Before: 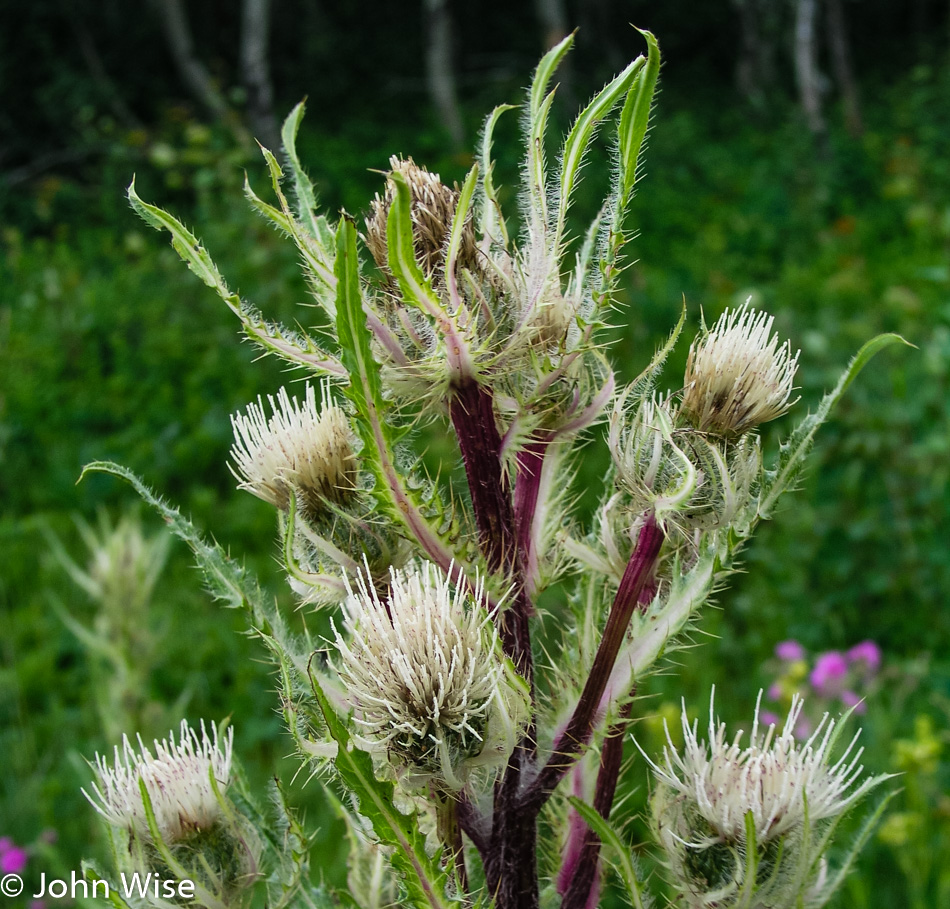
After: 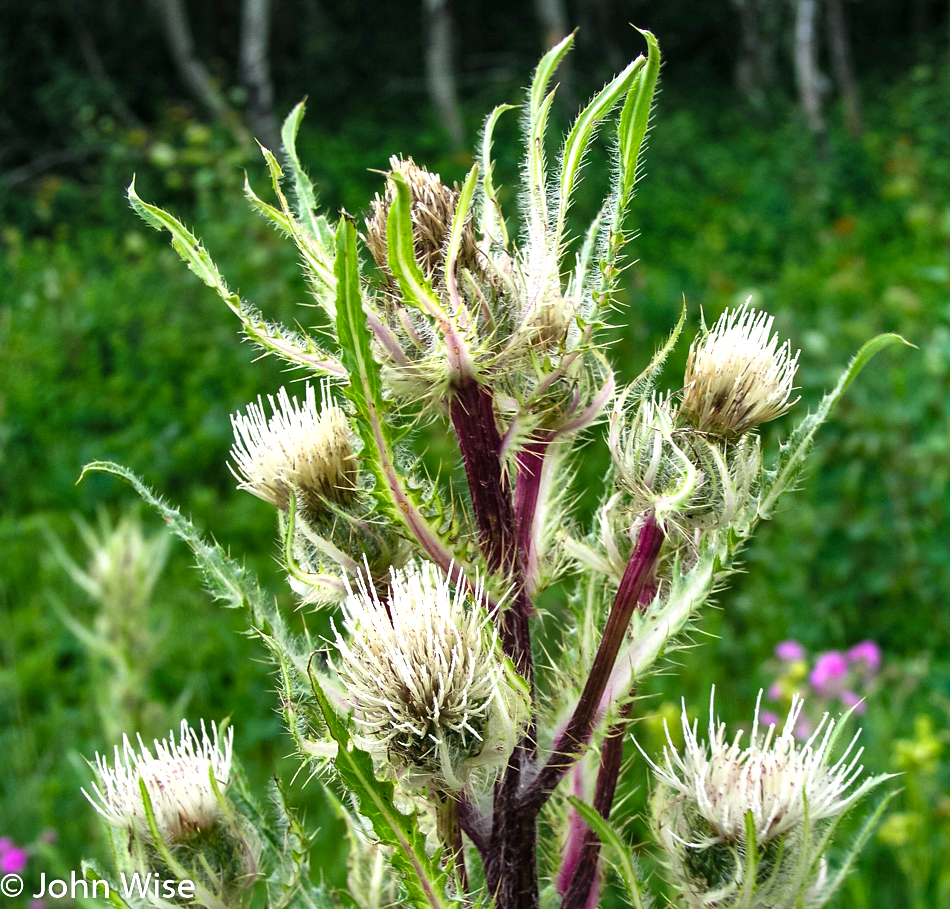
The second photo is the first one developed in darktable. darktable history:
exposure: black level correction 0.001, exposure 0.5 EV, compensate exposure bias true, compensate highlight preservation false
shadows and highlights: shadows 24.5, highlights -78.15, soften with gaussian
